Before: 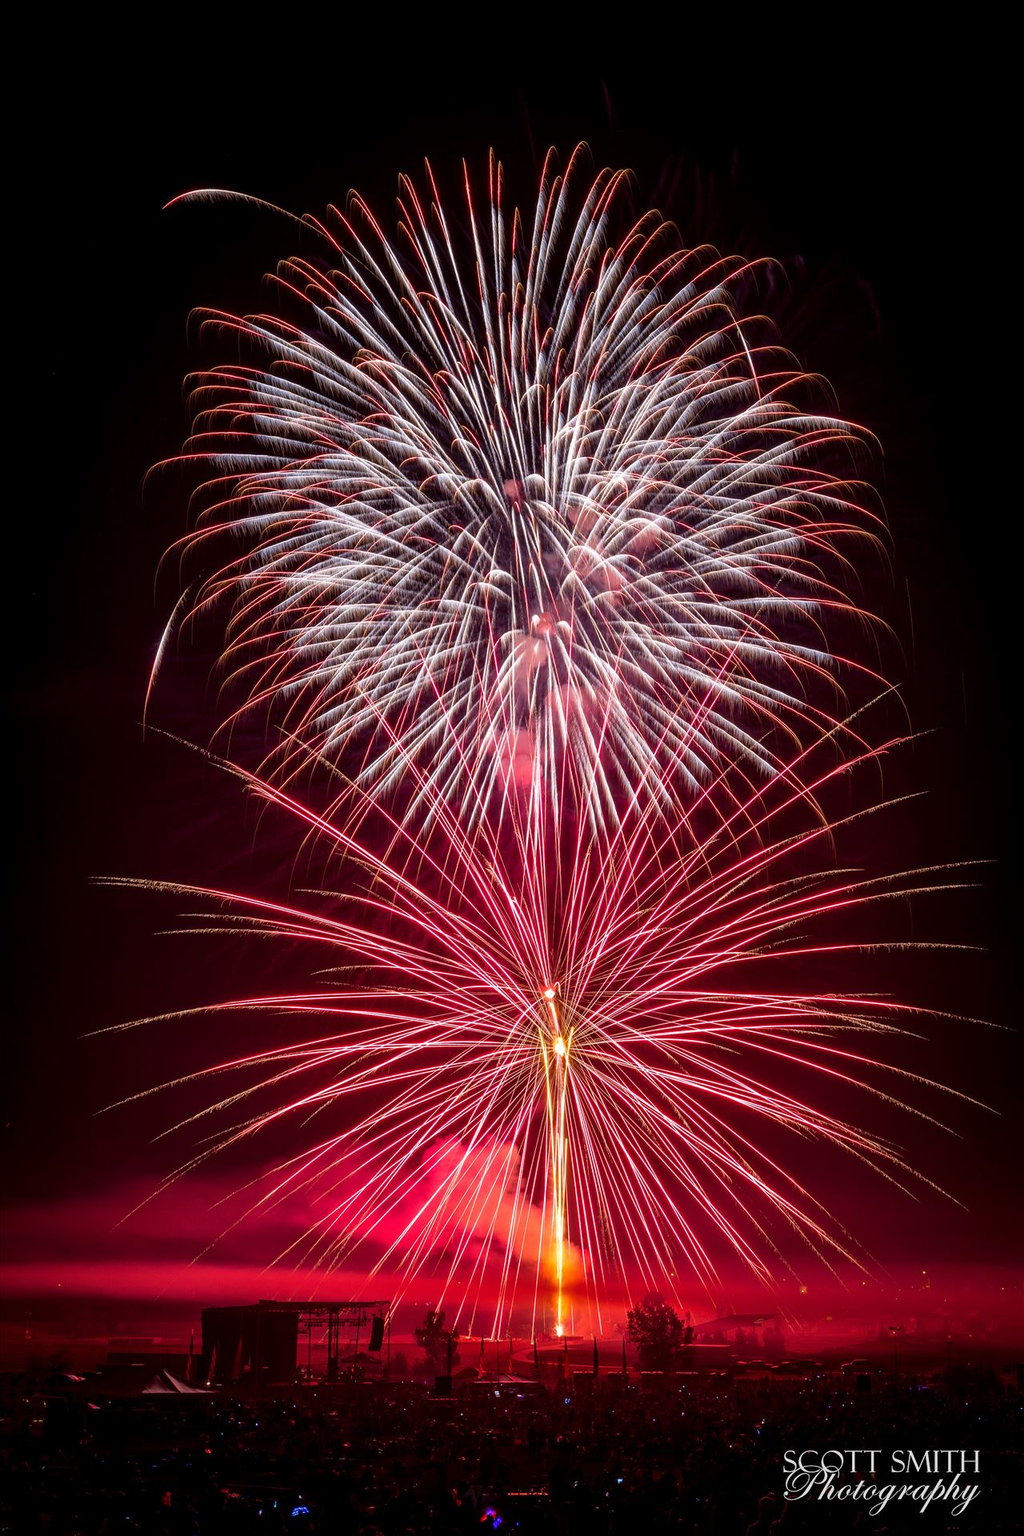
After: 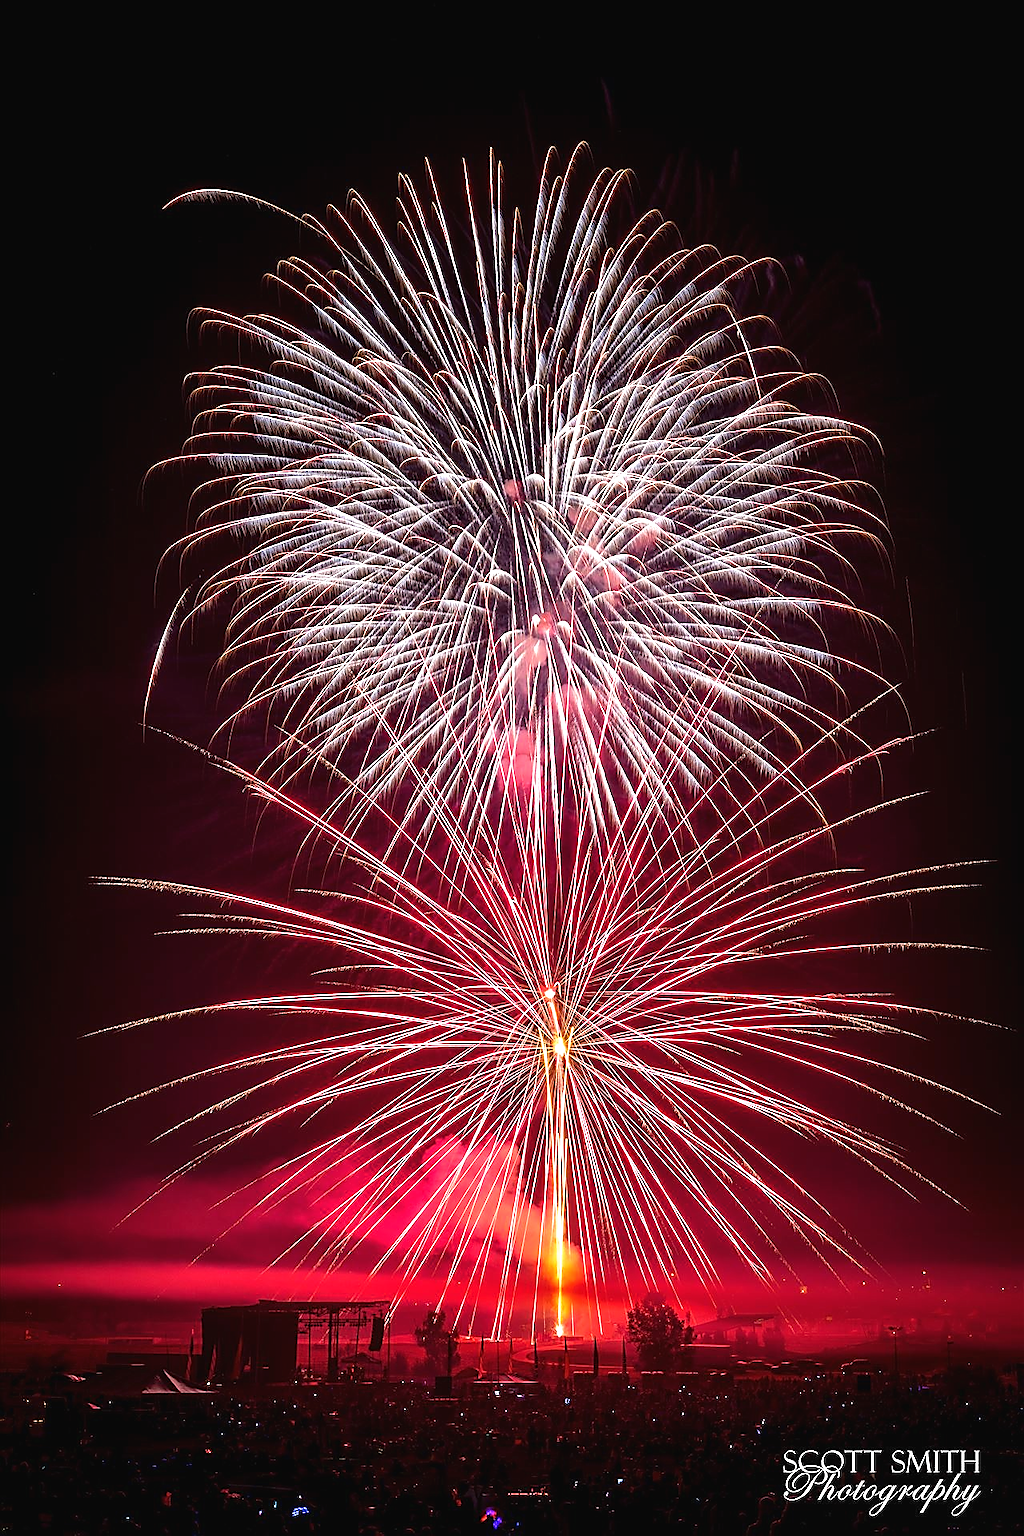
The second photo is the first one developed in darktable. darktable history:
exposure: black level correction -0.002, exposure 0.547 EV, compensate exposure bias true, compensate highlight preservation false
sharpen: radius 1.399, amount 1.238, threshold 0.725
